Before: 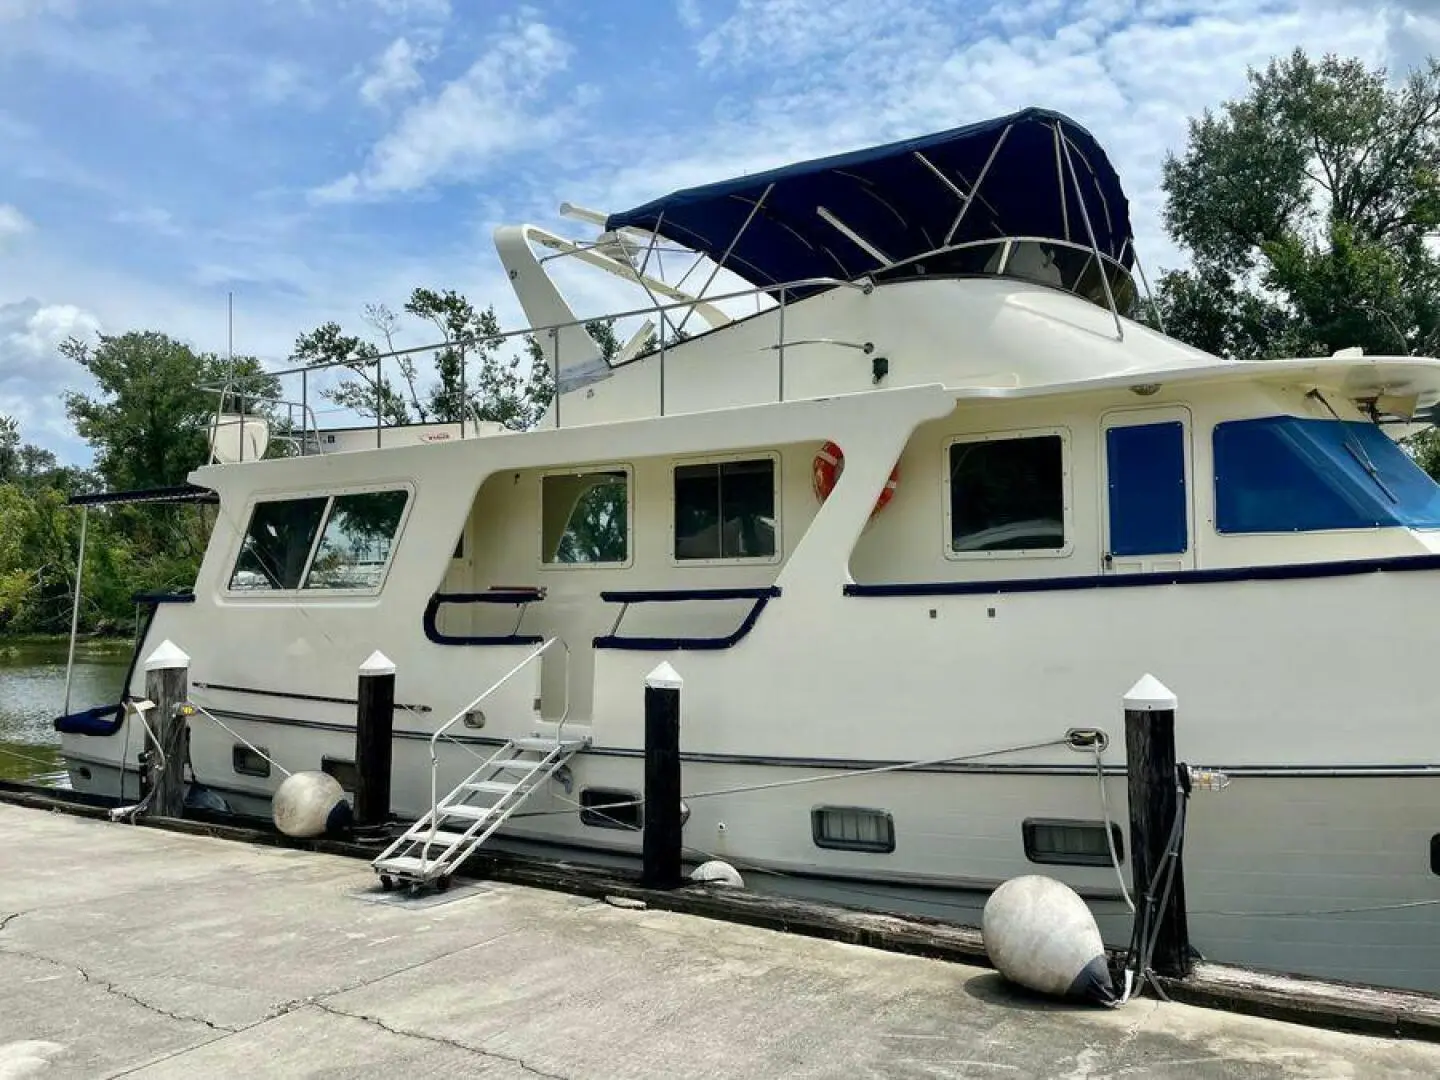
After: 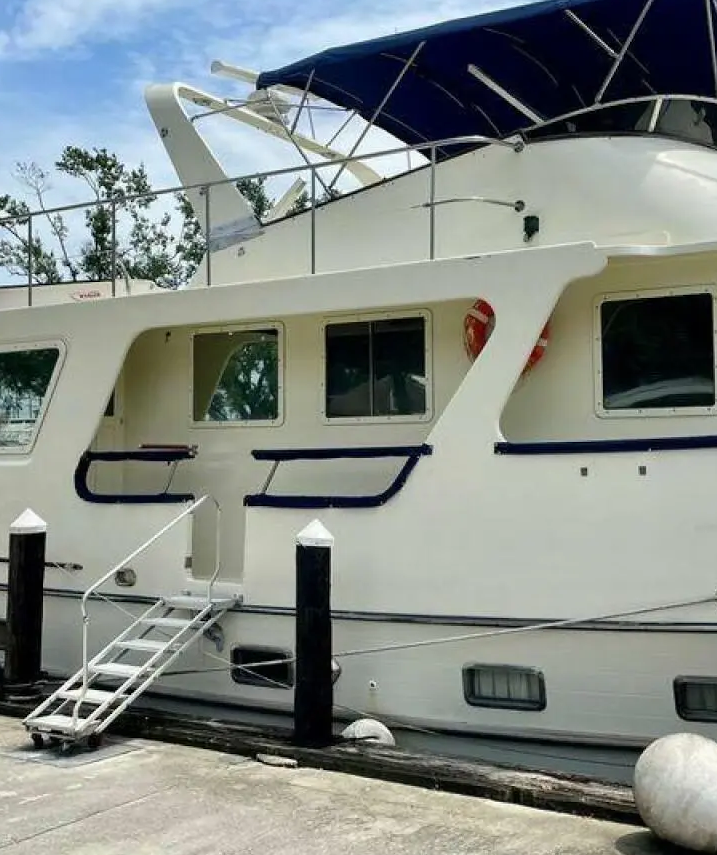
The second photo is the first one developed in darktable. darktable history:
crop and rotate: angle 0.025°, left 24.291%, top 13.212%, right 25.882%, bottom 7.484%
